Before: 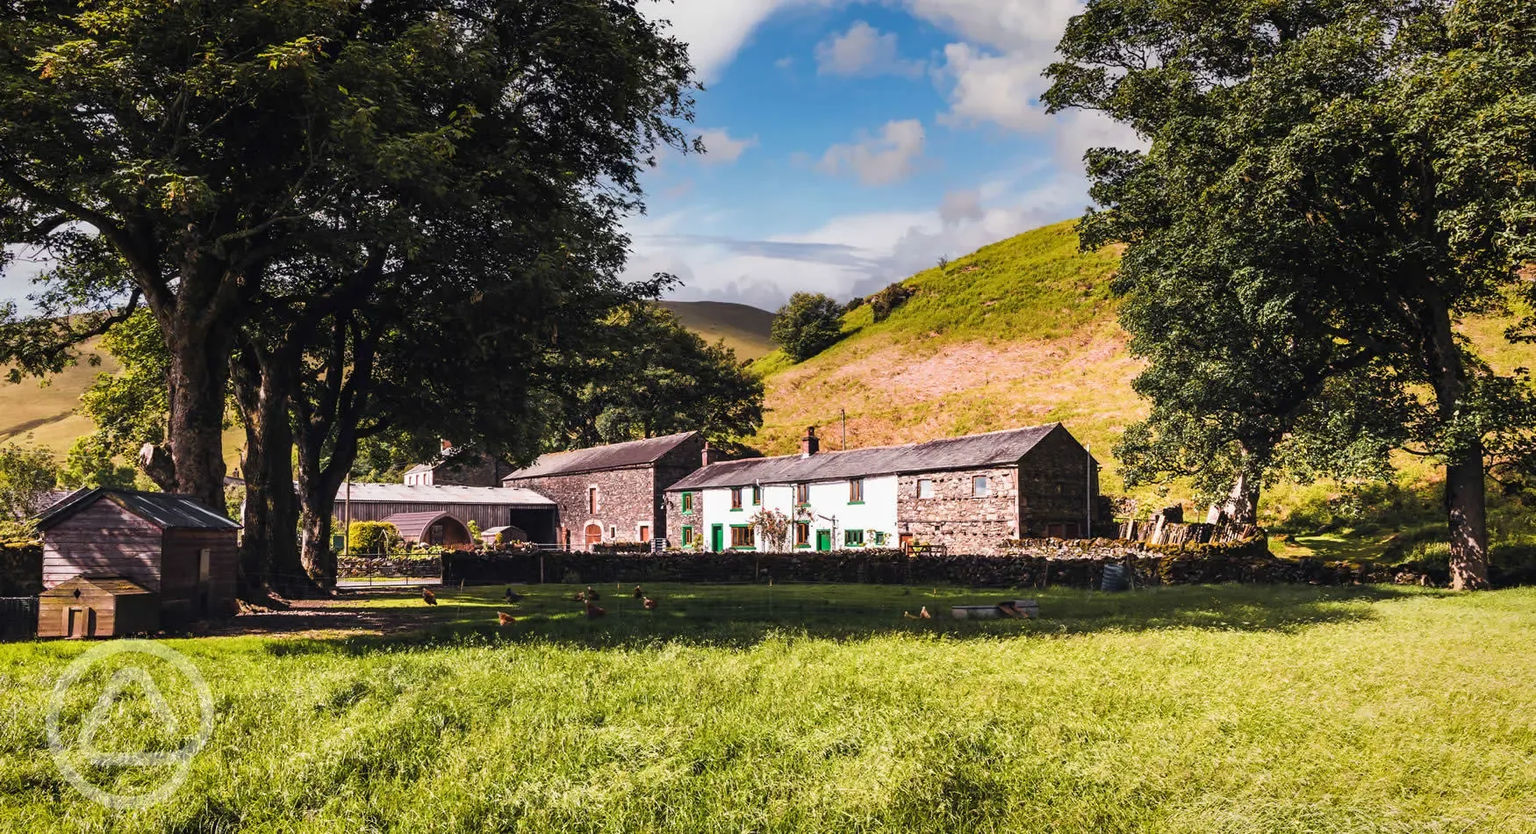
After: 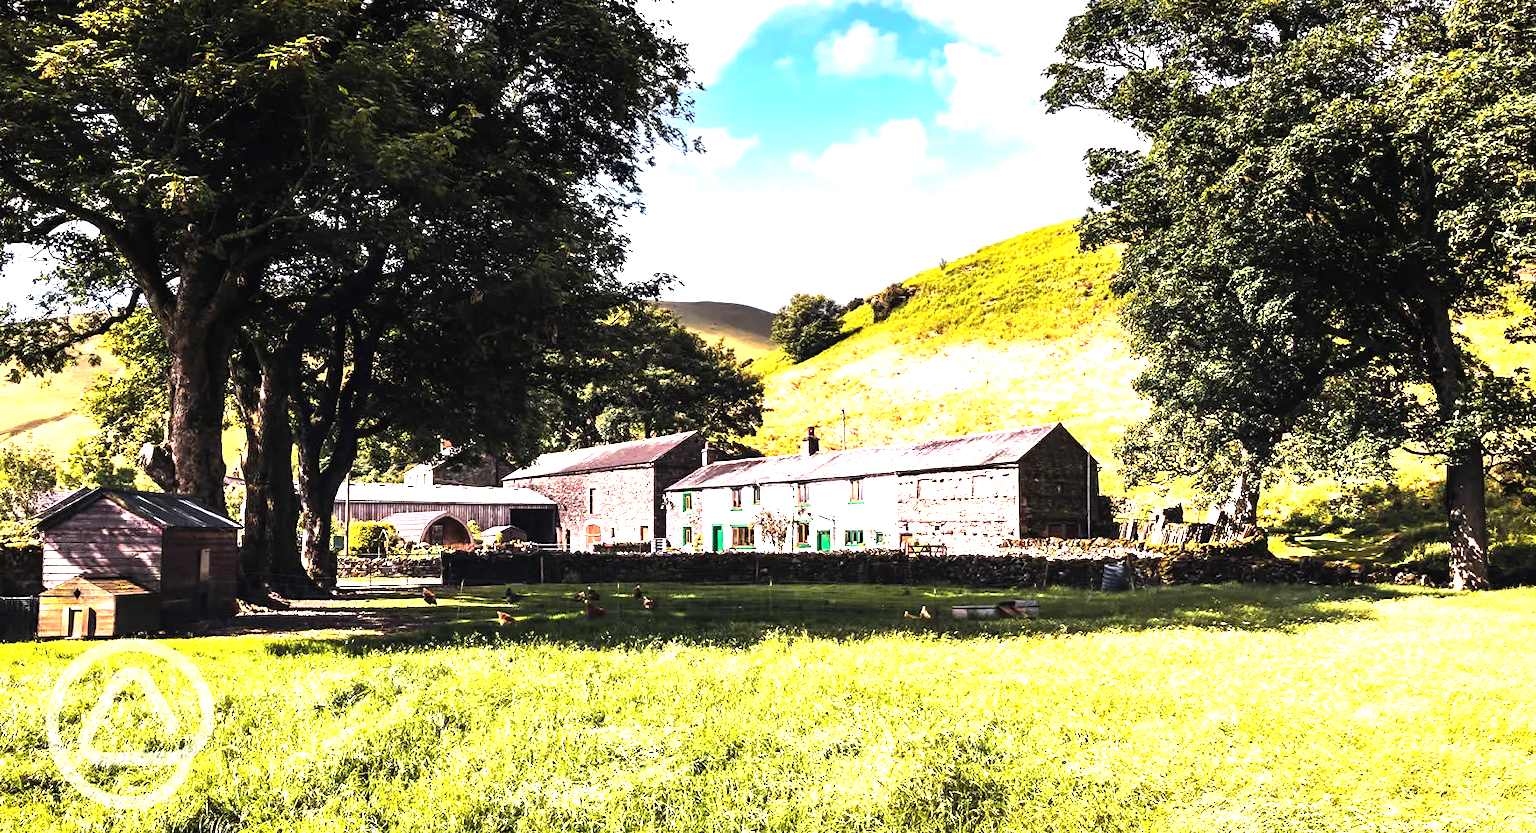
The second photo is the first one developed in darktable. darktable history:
tone equalizer: -8 EV -1.08 EV, -7 EV -1.05 EV, -6 EV -0.901 EV, -5 EV -0.572 EV, -3 EV 0.56 EV, -2 EV 0.868 EV, -1 EV 0.998 EV, +0 EV 1.08 EV, edges refinement/feathering 500, mask exposure compensation -1.57 EV, preserve details guided filter
exposure: exposure 0.919 EV, compensate exposure bias true, compensate highlight preservation false
